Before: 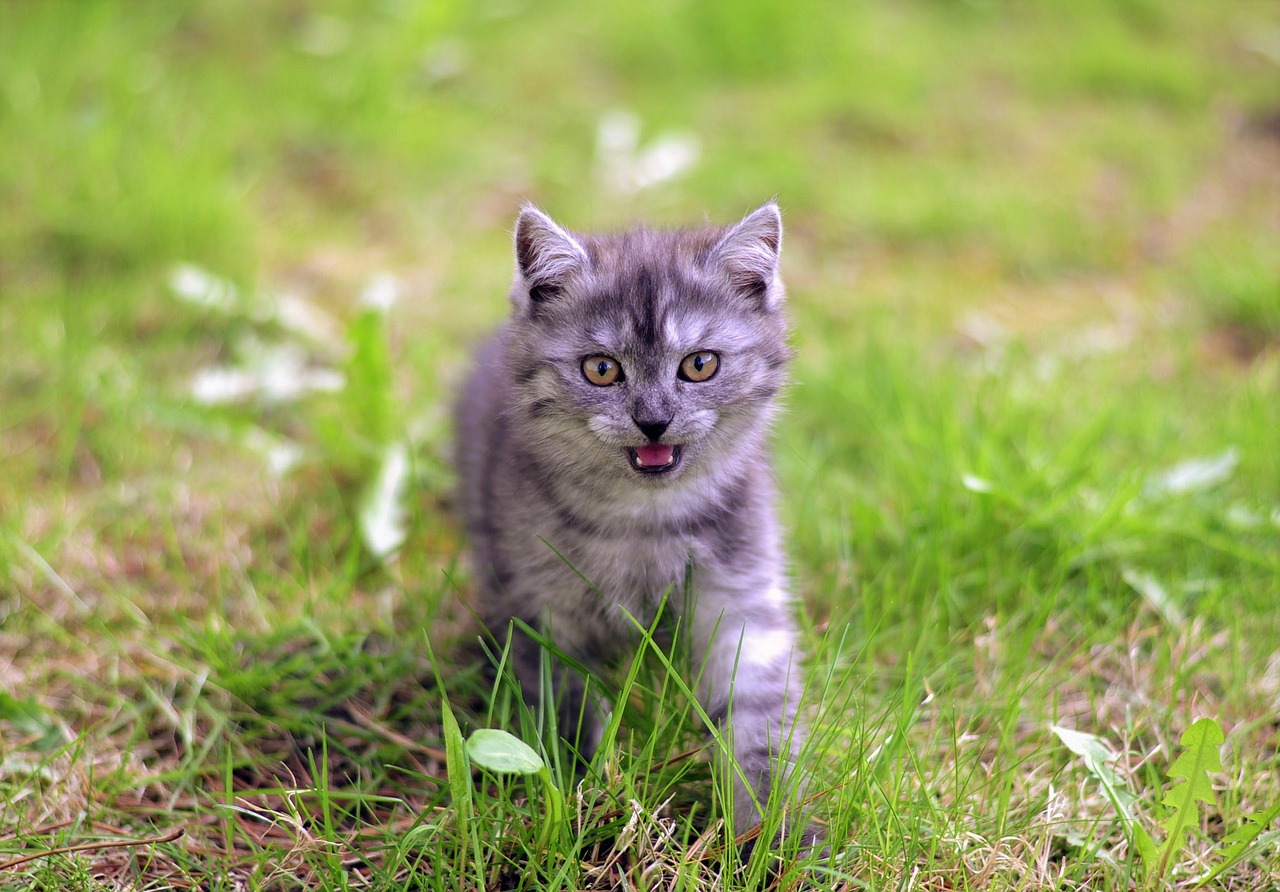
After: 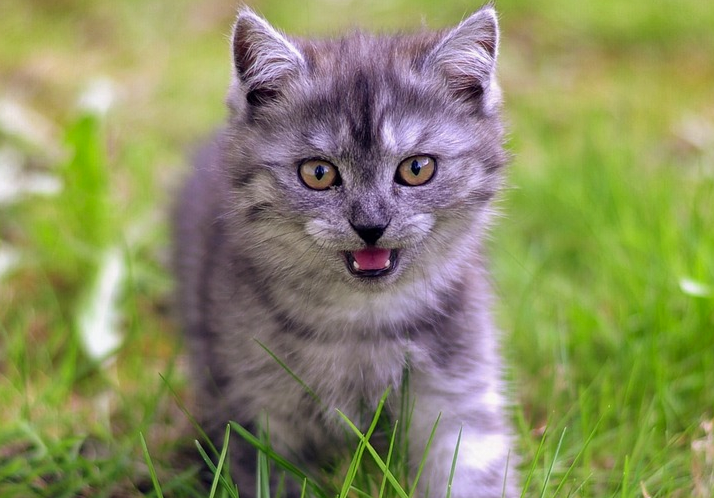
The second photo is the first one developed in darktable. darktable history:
shadows and highlights: shadows 43.71, white point adjustment -1.46, soften with gaussian
crop and rotate: left 22.13%, top 22.054%, right 22.026%, bottom 22.102%
